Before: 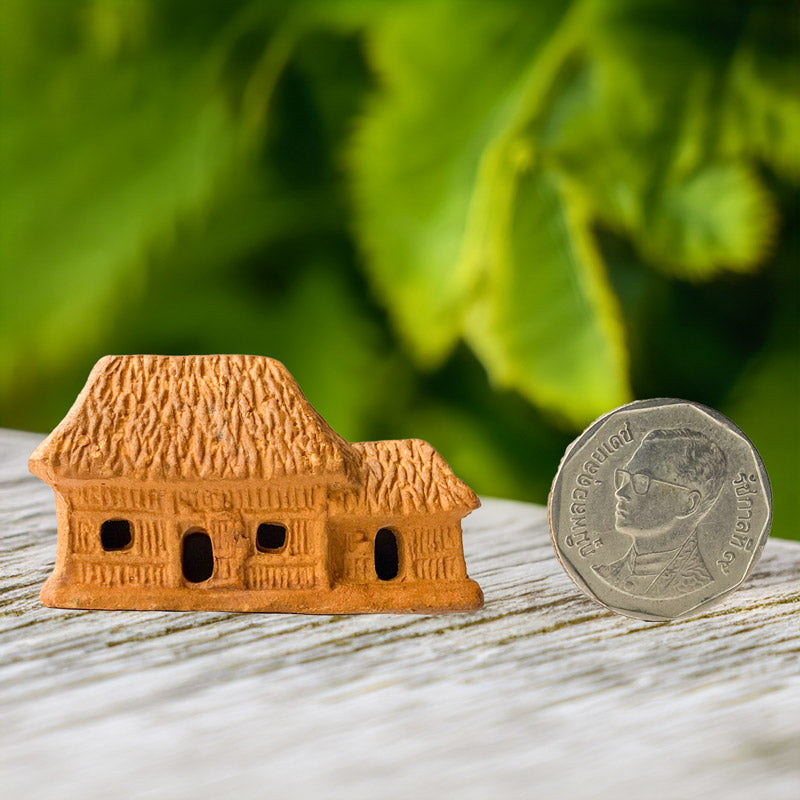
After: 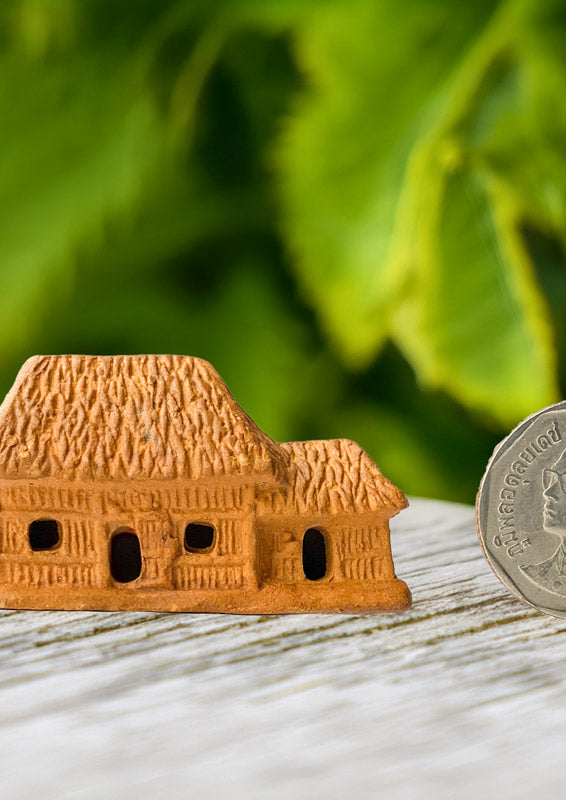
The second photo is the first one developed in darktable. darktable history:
crop and rotate: left 9.061%, right 20.142%
local contrast: mode bilateral grid, contrast 10, coarseness 25, detail 110%, midtone range 0.2
